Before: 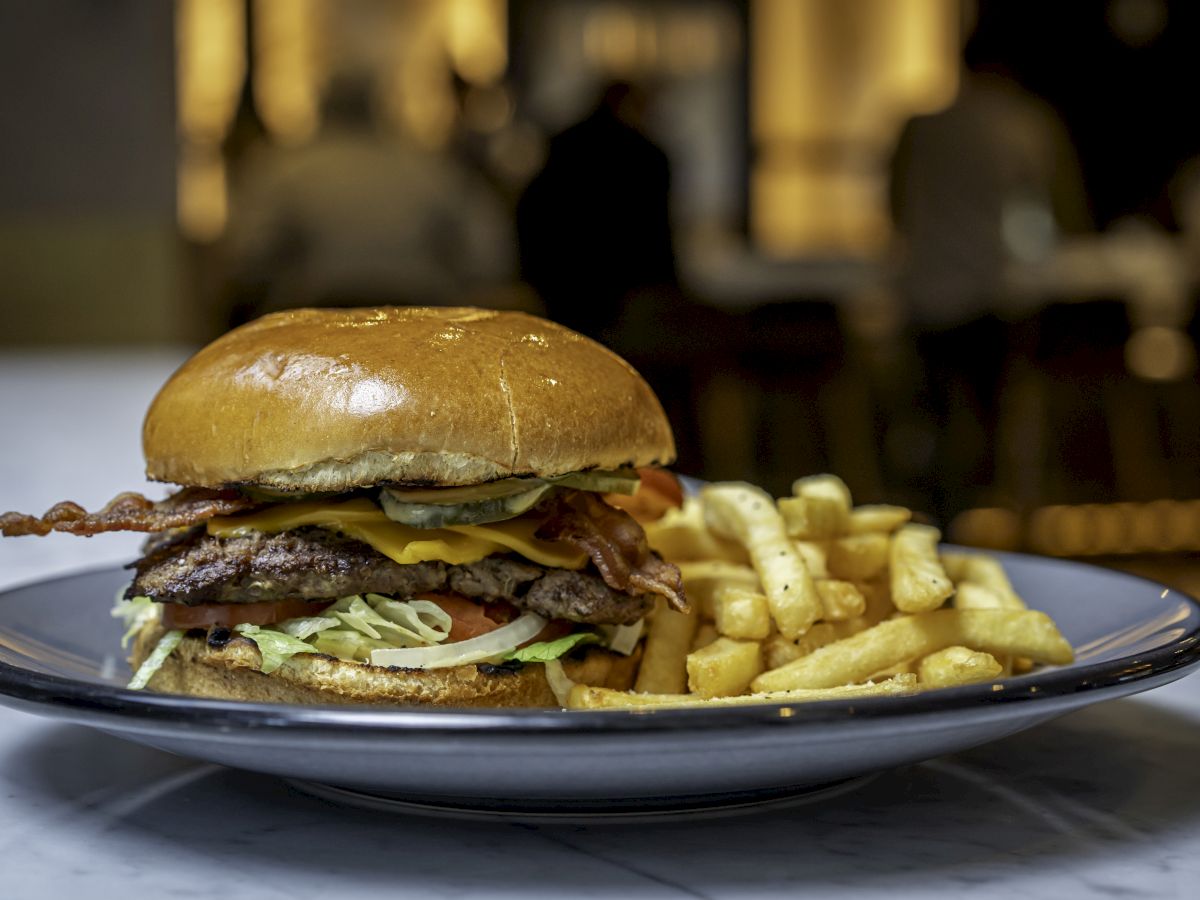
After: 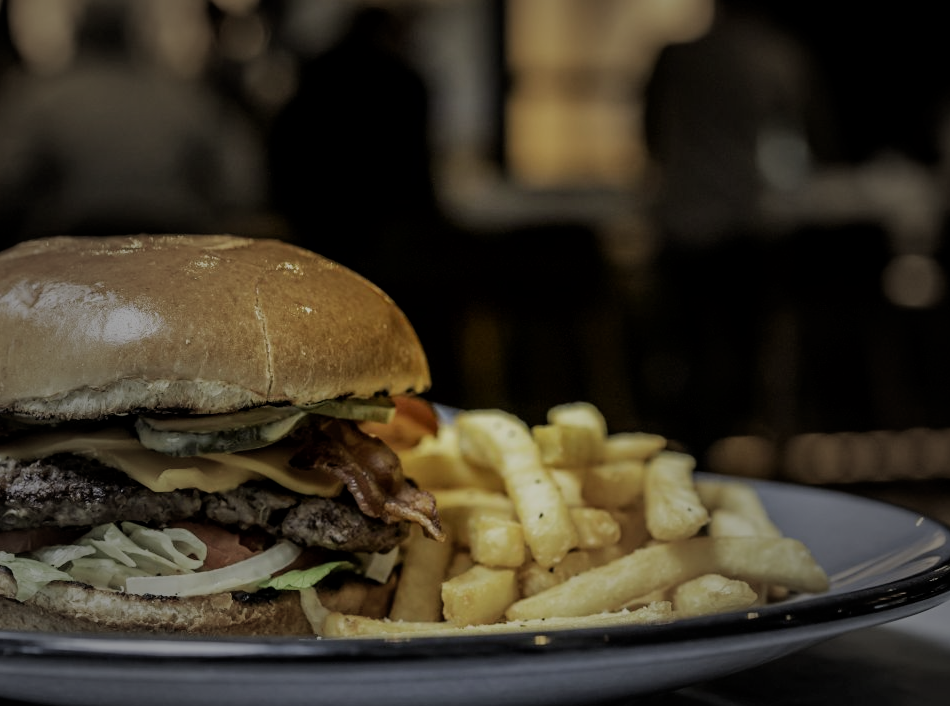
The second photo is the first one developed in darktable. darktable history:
crop and rotate: left 20.444%, top 8.073%, right 0.349%, bottom 13.403%
filmic rgb: black relative exposure -7.31 EV, white relative exposure 5.09 EV, hardness 3.2
vignetting: fall-off start 15.93%, fall-off radius 99.99%, width/height ratio 0.721
